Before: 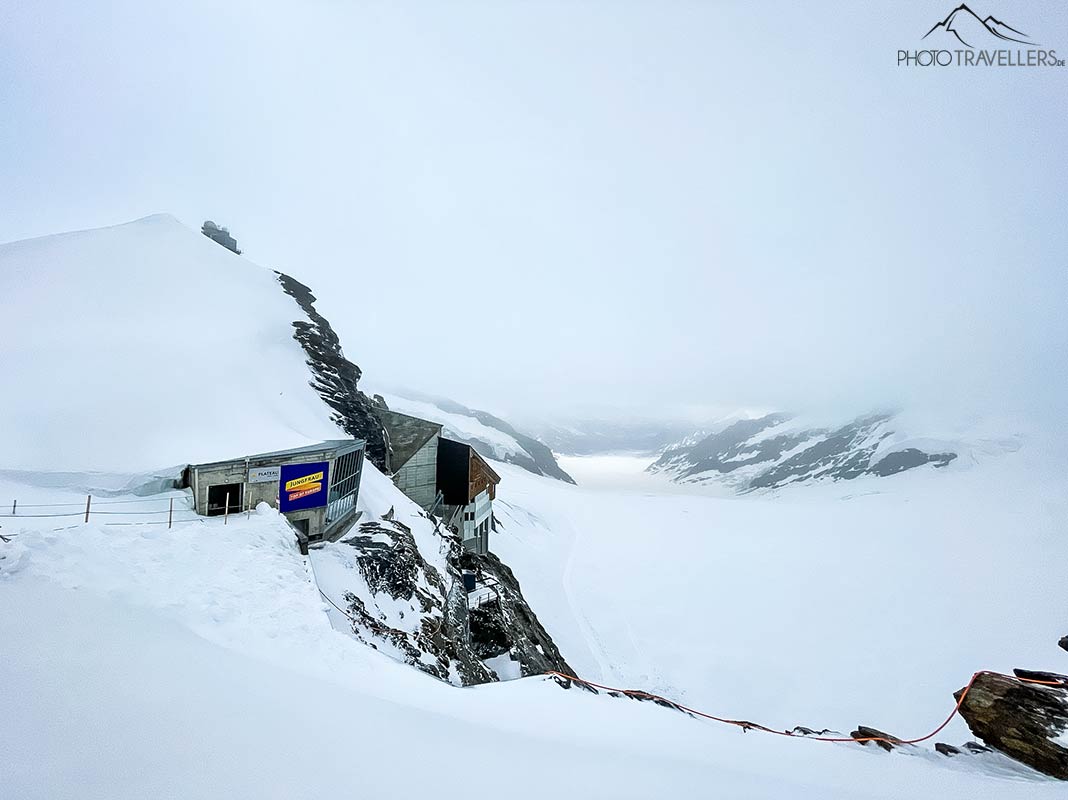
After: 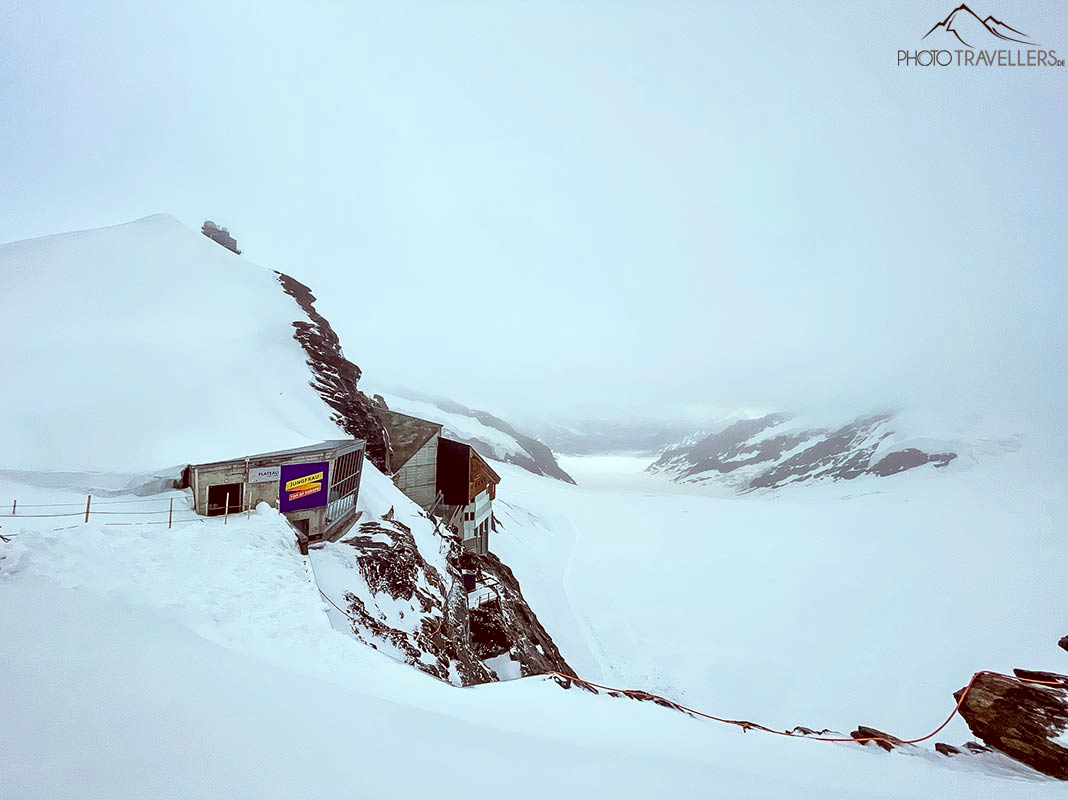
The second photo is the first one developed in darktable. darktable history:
color correction: highlights a* -7.11, highlights b* -0.158, shadows a* 20.86, shadows b* 11.05
